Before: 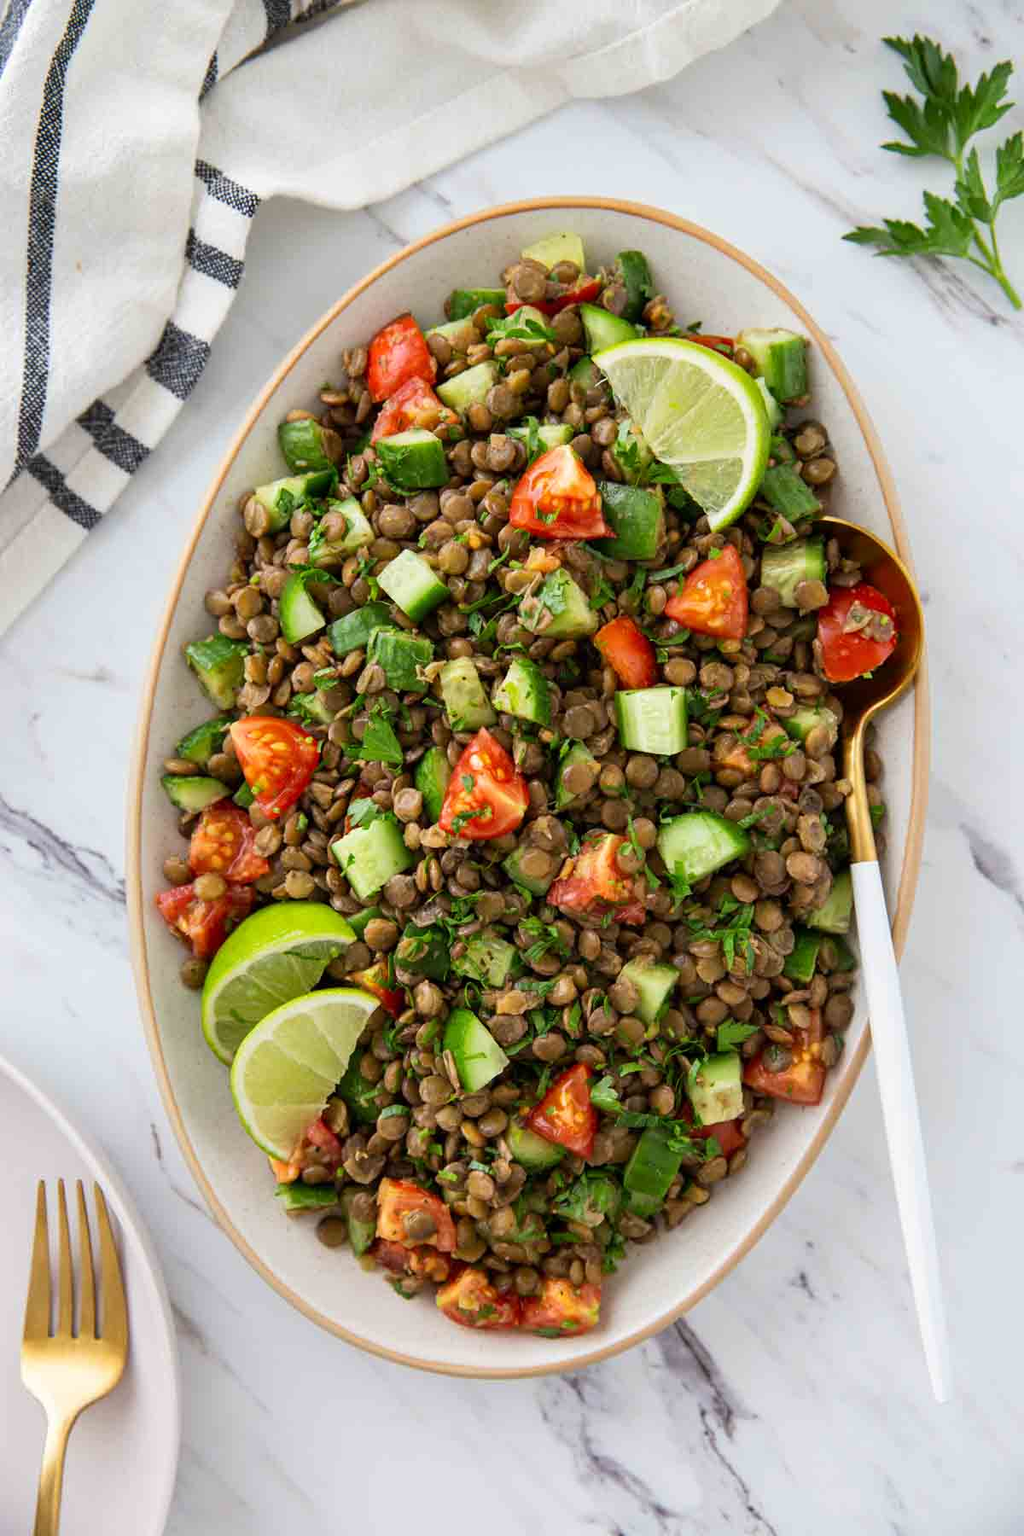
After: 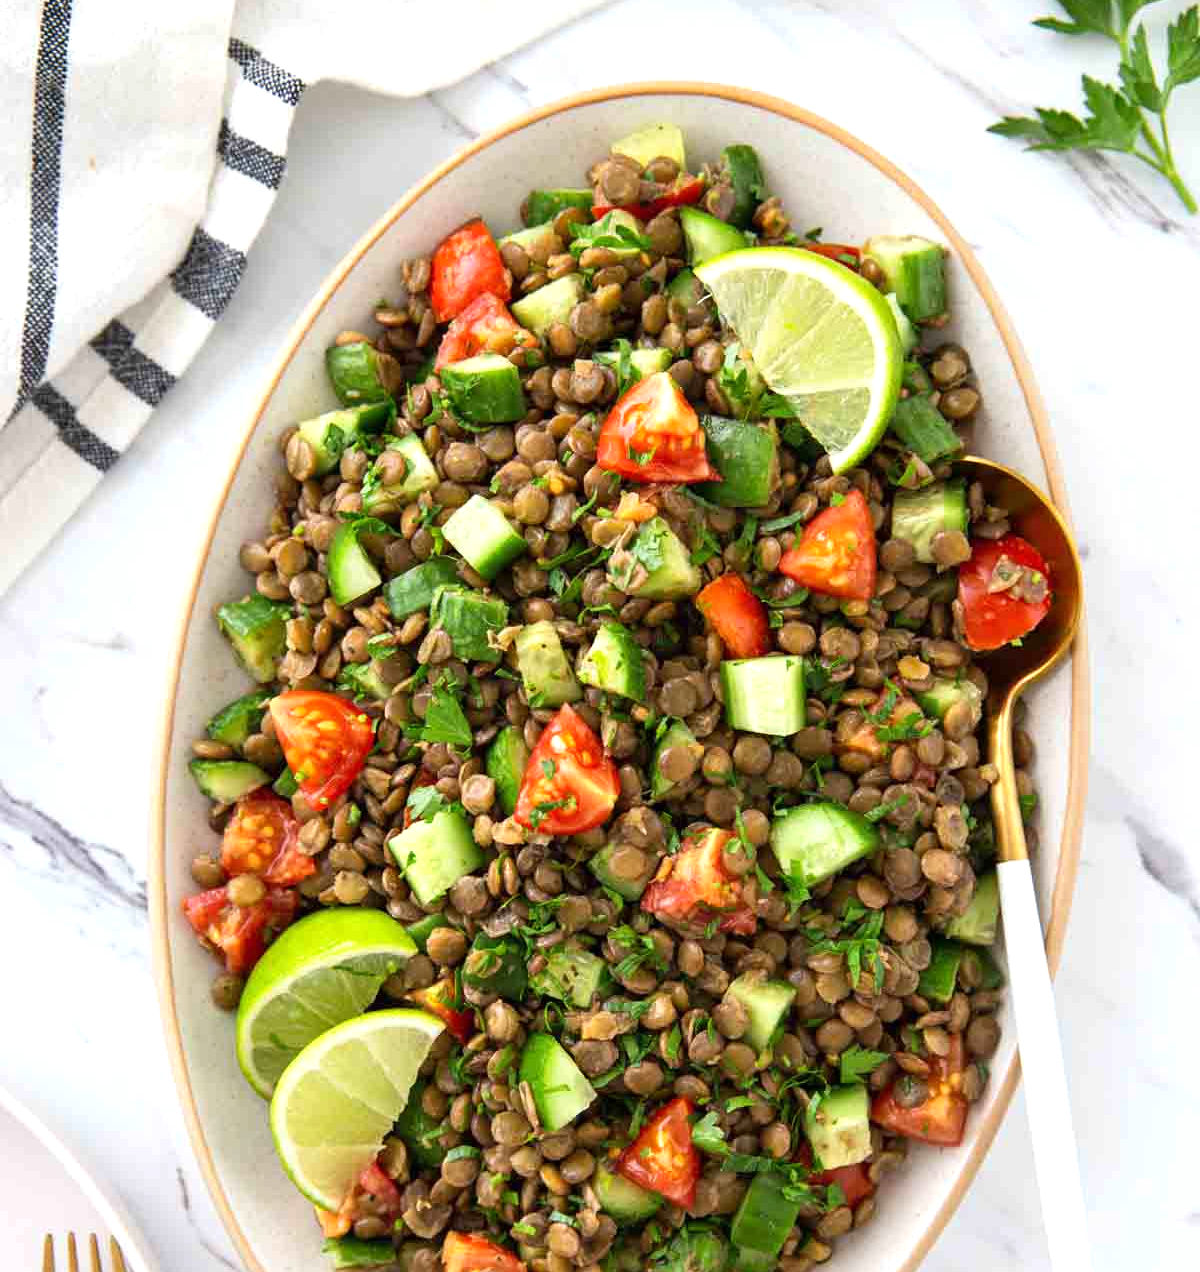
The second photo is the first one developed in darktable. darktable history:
crop and rotate: top 8.293%, bottom 20.996%
exposure: black level correction 0, exposure 0.5 EV, compensate exposure bias true, compensate highlight preservation false
